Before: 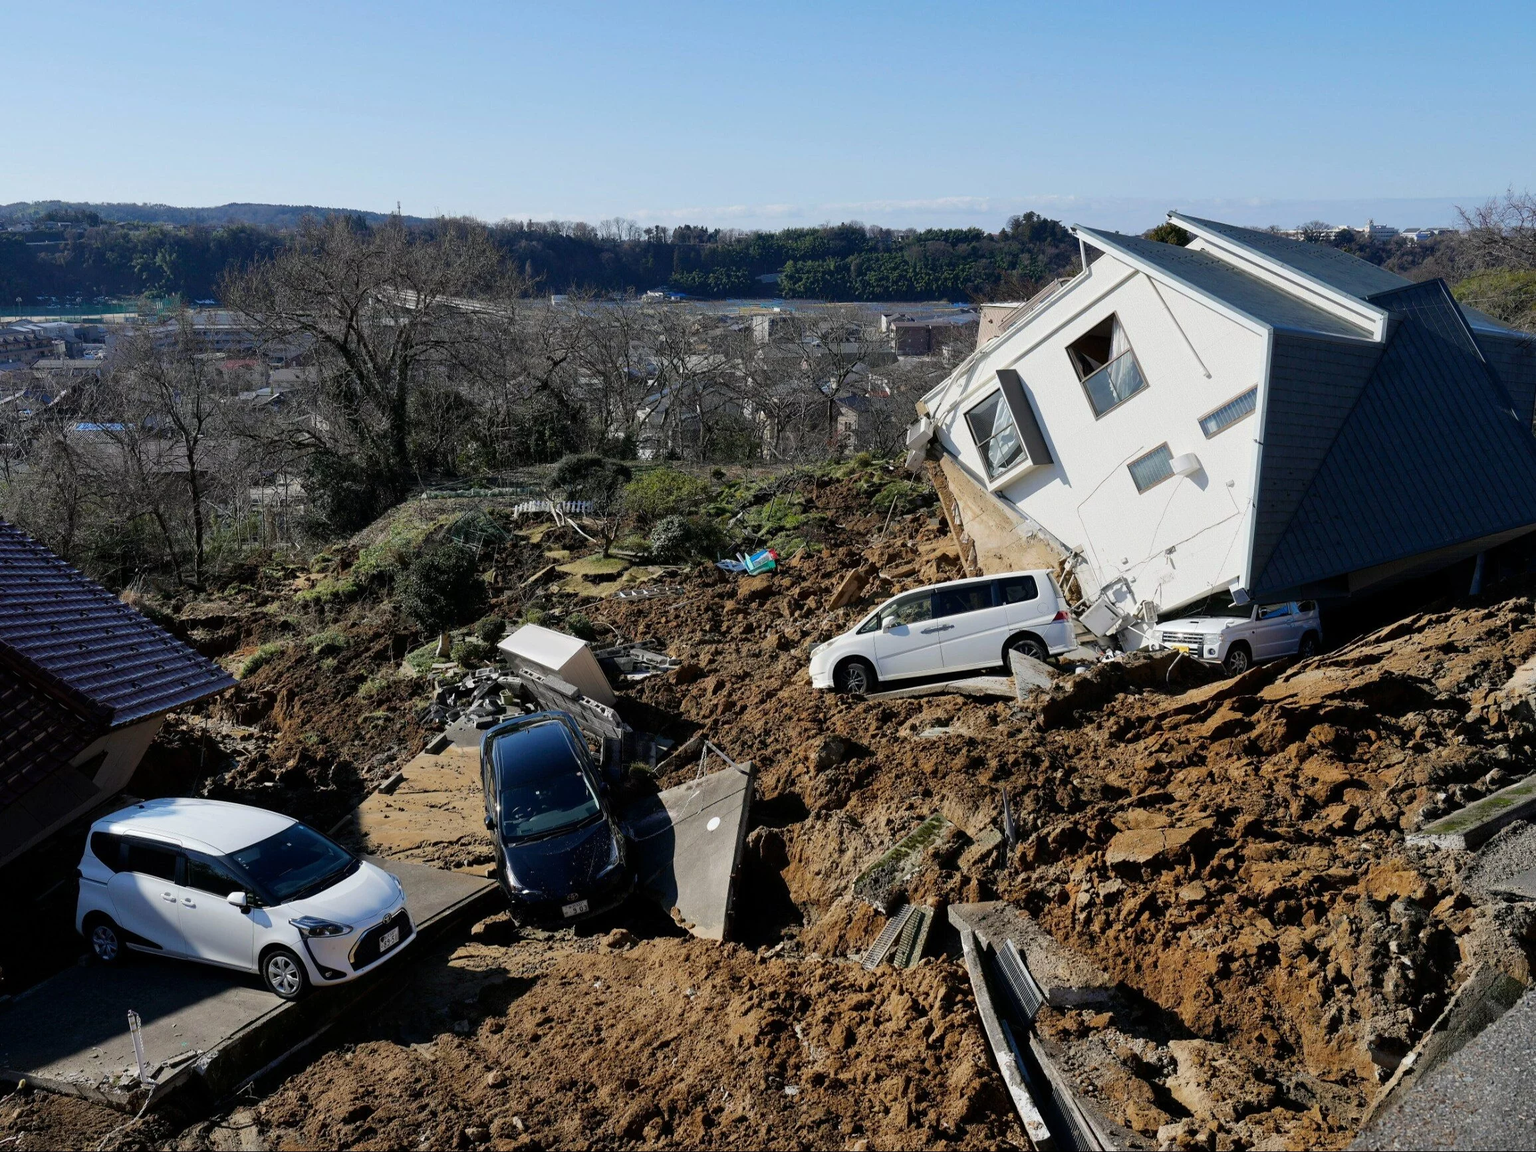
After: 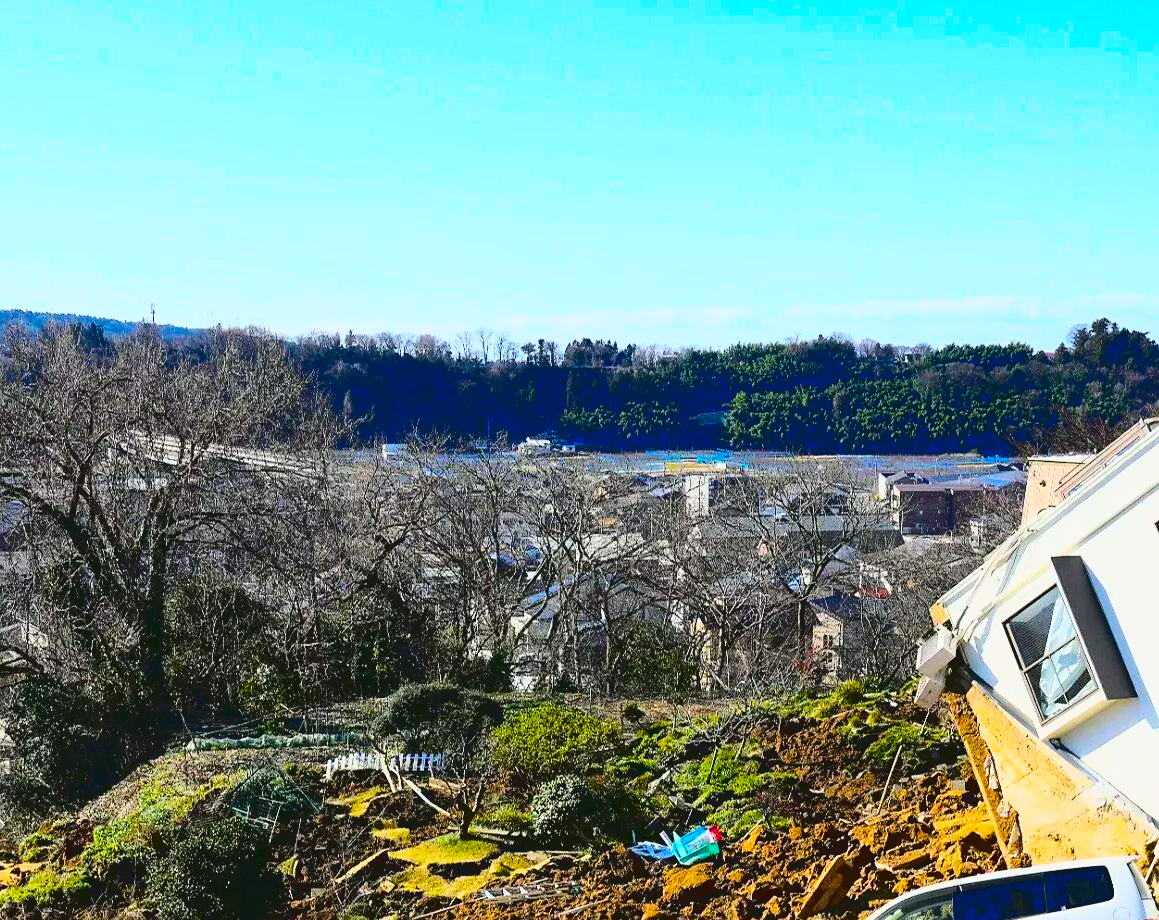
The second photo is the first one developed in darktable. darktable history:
crop: left 19.39%, right 30.433%, bottom 46.858%
sharpen: radius 1.547, amount 0.357, threshold 1.468
exposure: exposure -0.07 EV, compensate highlight preservation false
tone curve: curves: ch0 [(0, 0.074) (0.129, 0.136) (0.285, 0.301) (0.689, 0.764) (0.854, 0.926) (0.987, 0.977)]; ch1 [(0, 0) (0.337, 0.249) (0.434, 0.437) (0.485, 0.491) (0.515, 0.495) (0.566, 0.57) (0.625, 0.625) (0.764, 0.806) (1, 1)]; ch2 [(0, 0) (0.314, 0.301) (0.401, 0.411) (0.505, 0.499) (0.54, 0.54) (0.608, 0.613) (0.706, 0.735) (1, 1)], color space Lab, linked channels, preserve colors none
base curve: curves: ch0 [(0, 0) (0.028, 0.03) (0.121, 0.232) (0.46, 0.748) (0.859, 0.968) (1, 1)]
color correction: highlights b* 0.002
color balance rgb: perceptual saturation grading › global saturation 65.713%, perceptual saturation grading › highlights 49.839%, perceptual saturation grading › shadows 29.749%
